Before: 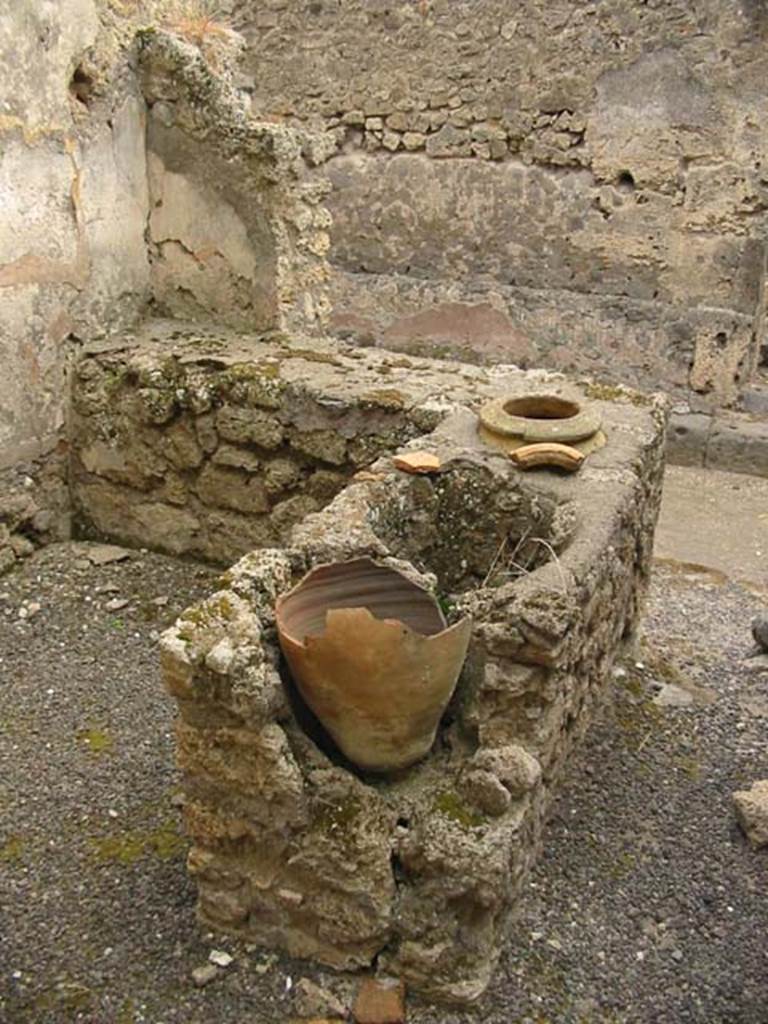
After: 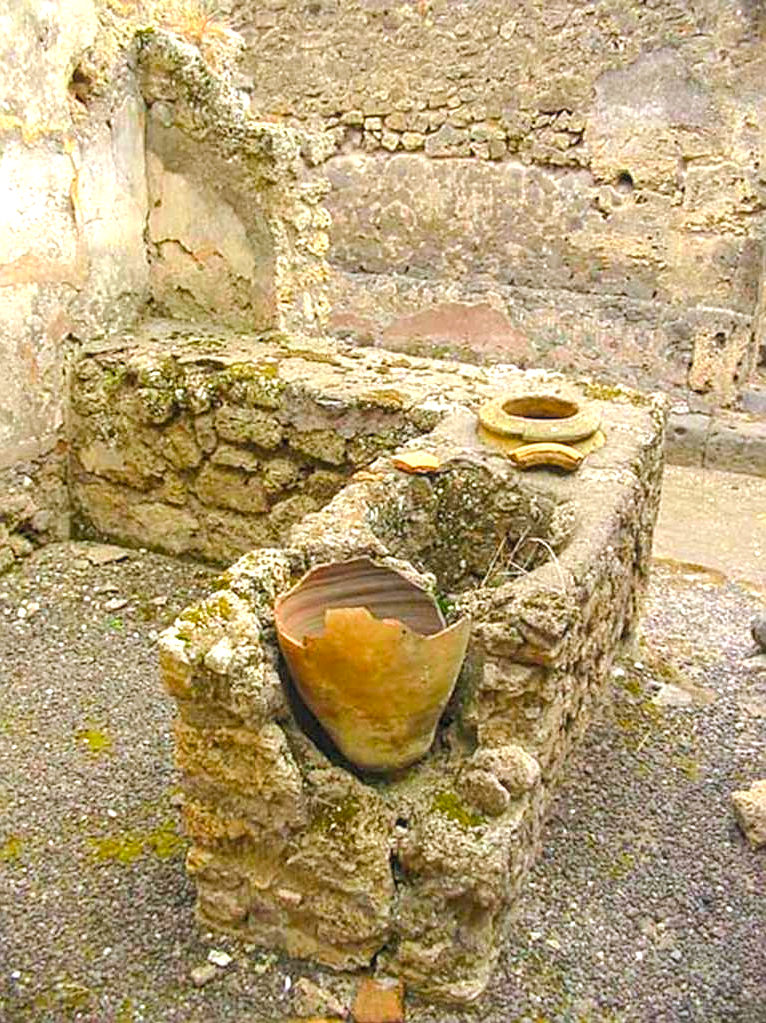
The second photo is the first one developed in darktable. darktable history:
local contrast: on, module defaults
color balance rgb: power › hue 316.47°, highlights gain › luminance 16.974%, highlights gain › chroma 2.865%, highlights gain › hue 259.88°, perceptual saturation grading › global saturation -0.15%, perceptual brilliance grading › mid-tones 10.547%, perceptual brilliance grading › shadows 15.8%, global vibrance 45.103%
exposure: exposure 0.606 EV, compensate highlight preservation false
contrast brightness saturation: contrast -0.091, brightness 0.055, saturation 0.083
crop and rotate: left 0.169%, bottom 0.003%
sharpen: on, module defaults
